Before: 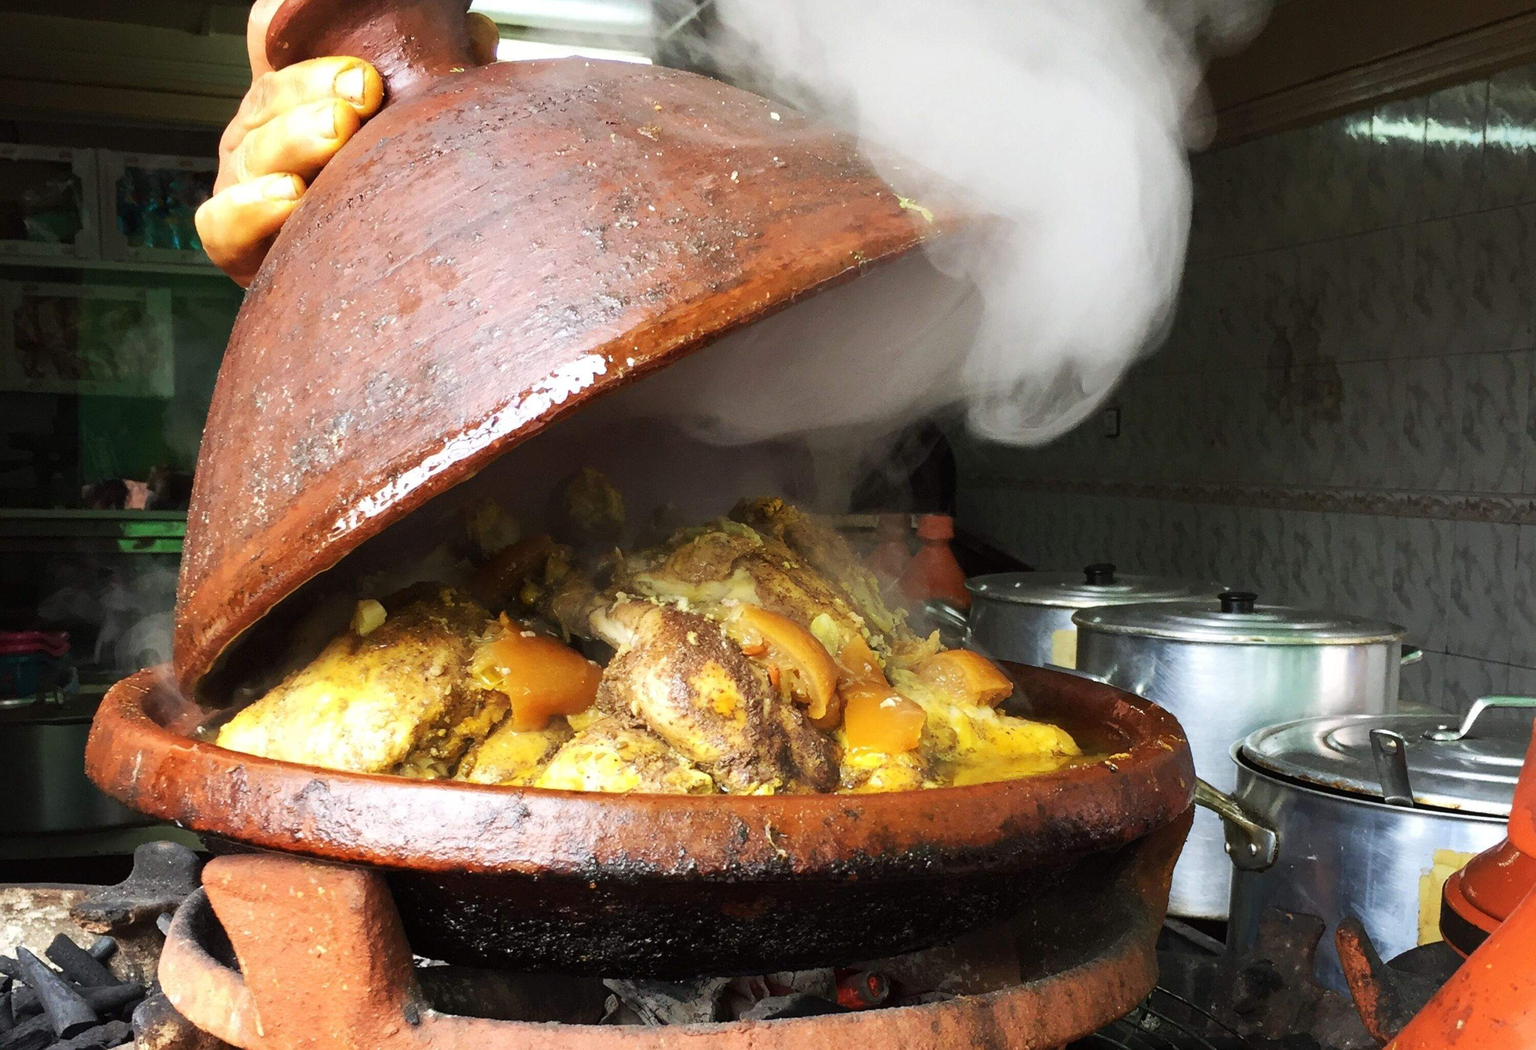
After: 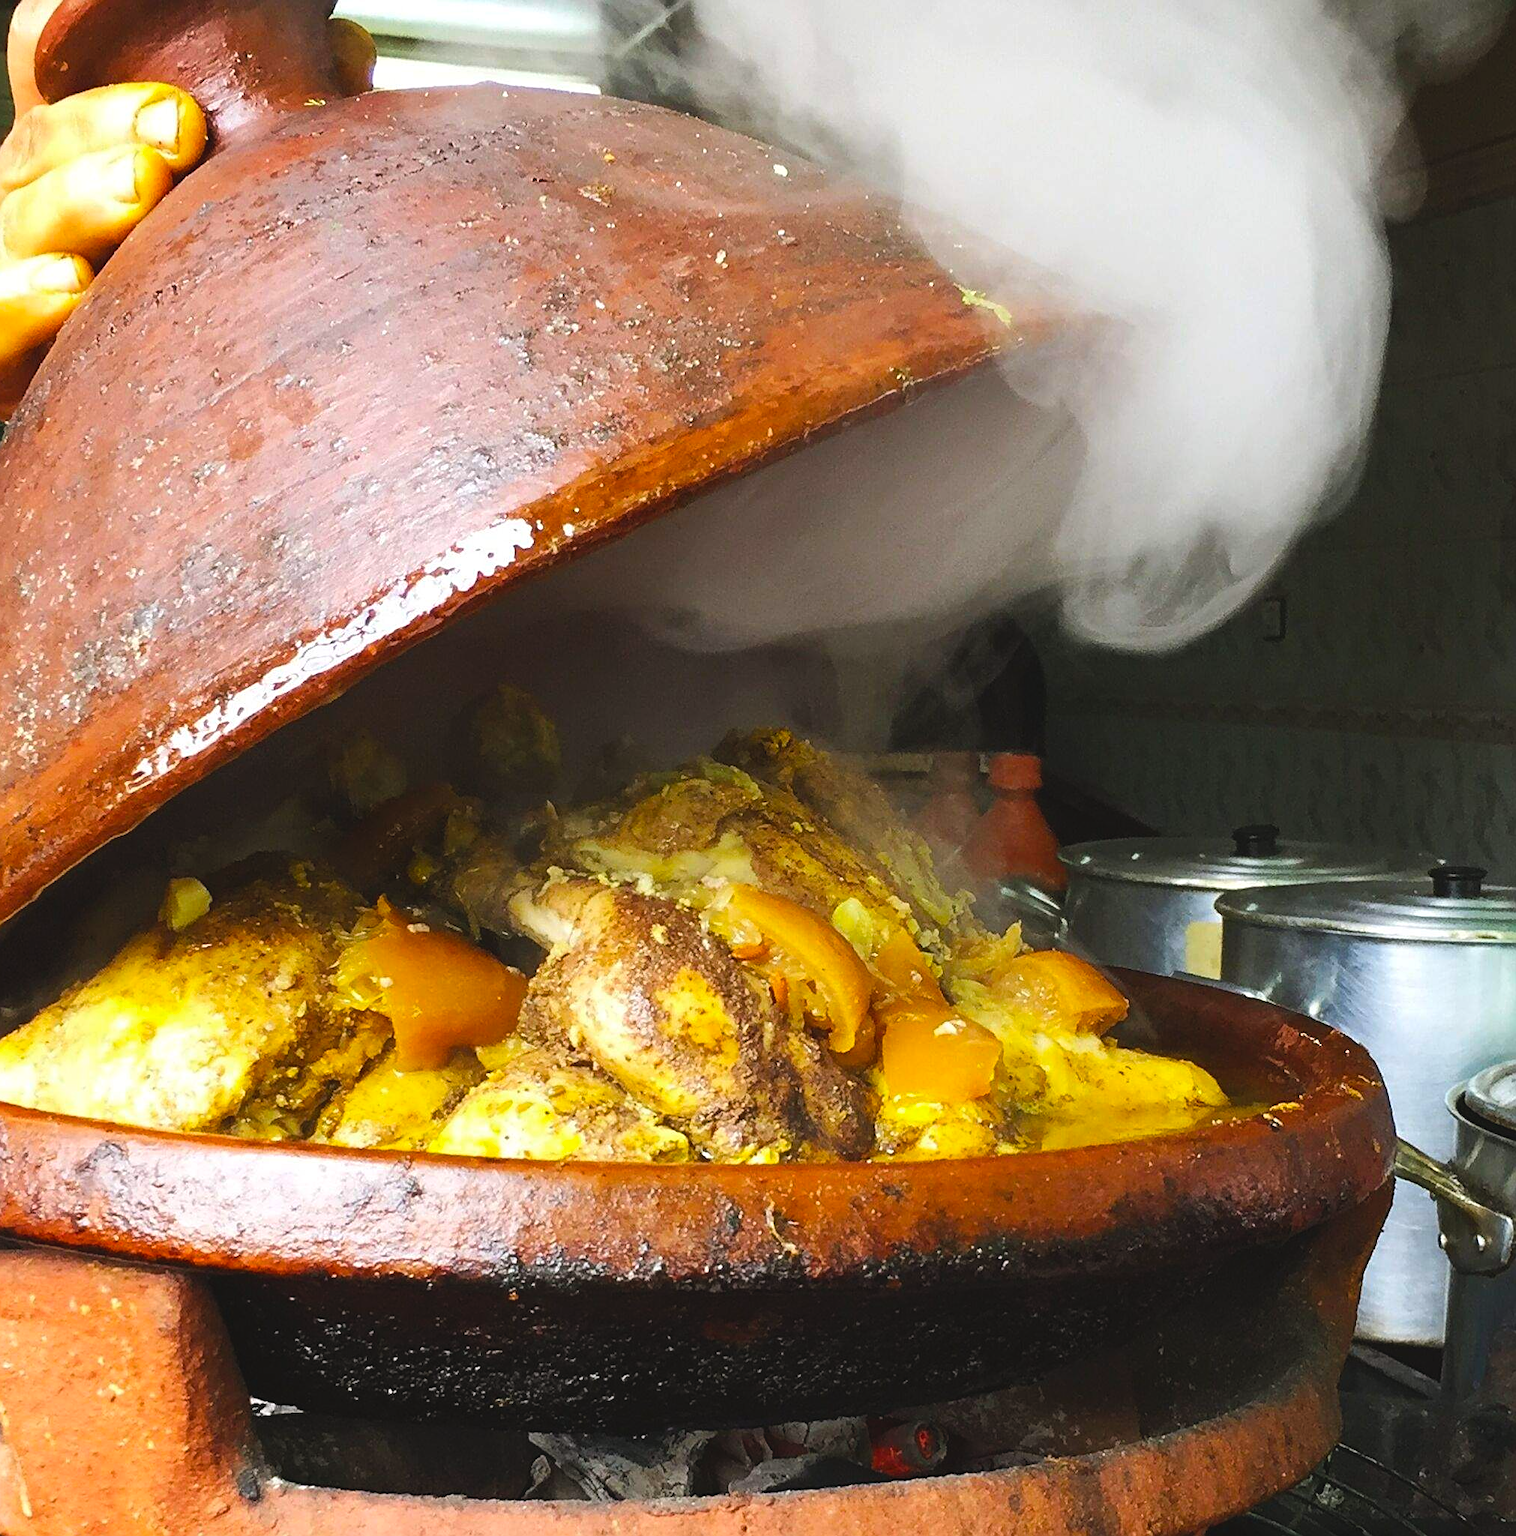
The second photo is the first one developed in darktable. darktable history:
crop and rotate: left 15.828%, right 16.707%
color balance rgb: shadows lift › luminance -9.91%, shadows lift › chroma 0.981%, shadows lift › hue 114.08°, global offset › luminance 0.776%, perceptual saturation grading › global saturation 30.921%
sharpen: on, module defaults
